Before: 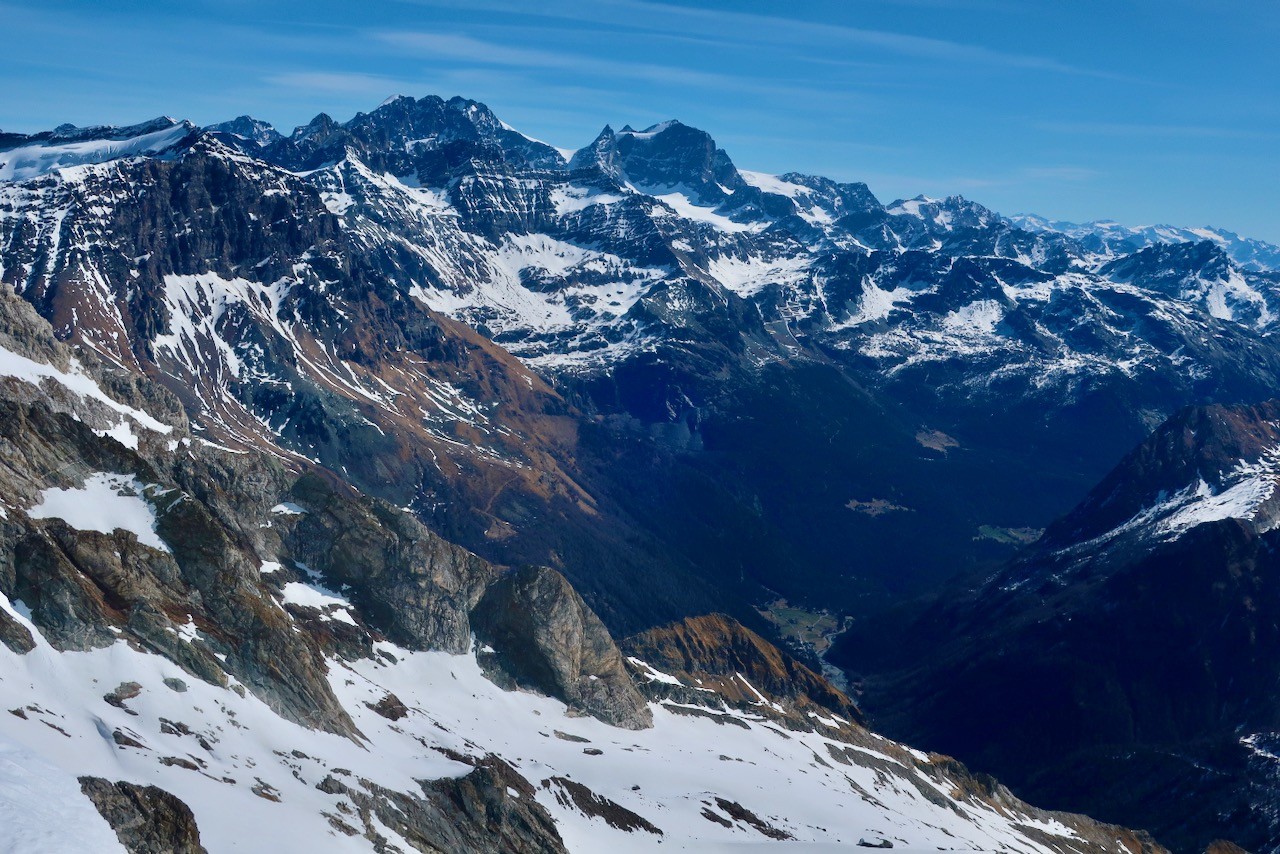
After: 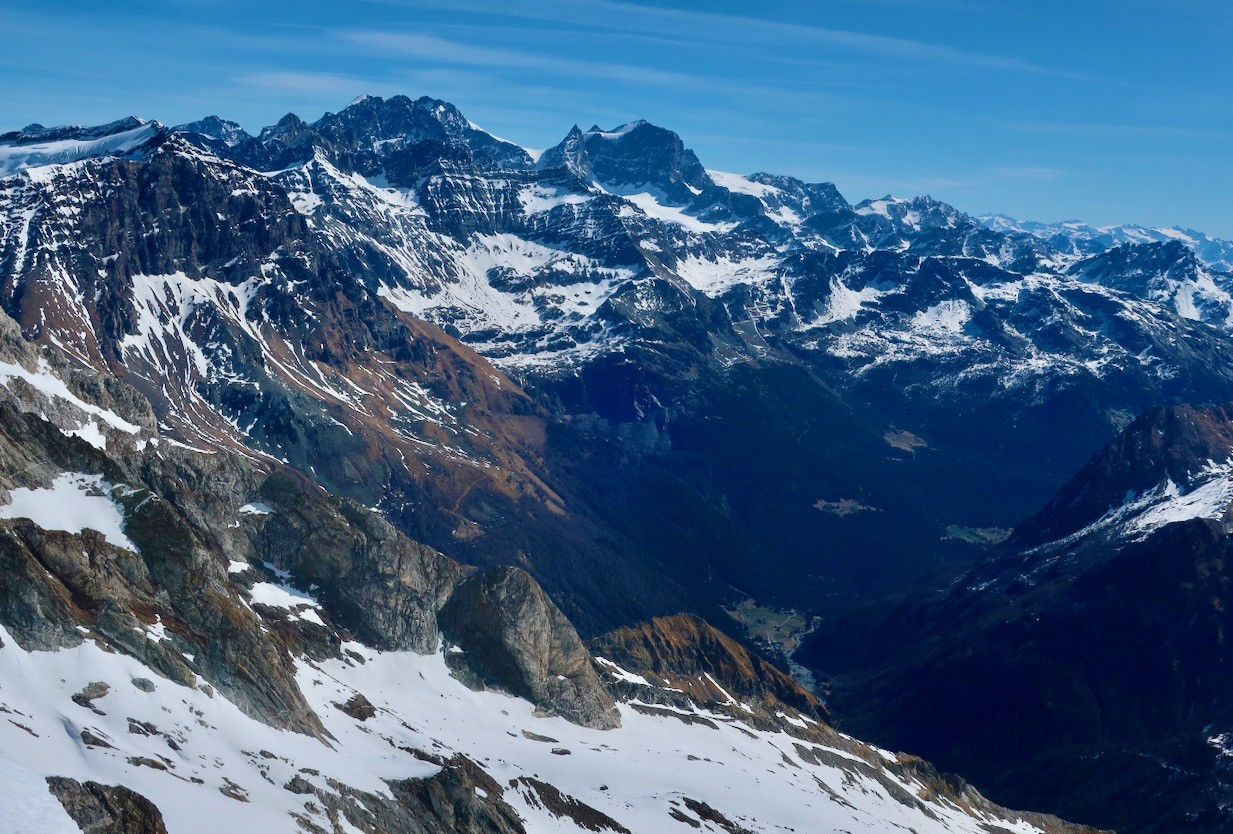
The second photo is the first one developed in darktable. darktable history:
crop and rotate: left 2.536%, right 1.107%, bottom 2.246%
white balance: emerald 1
